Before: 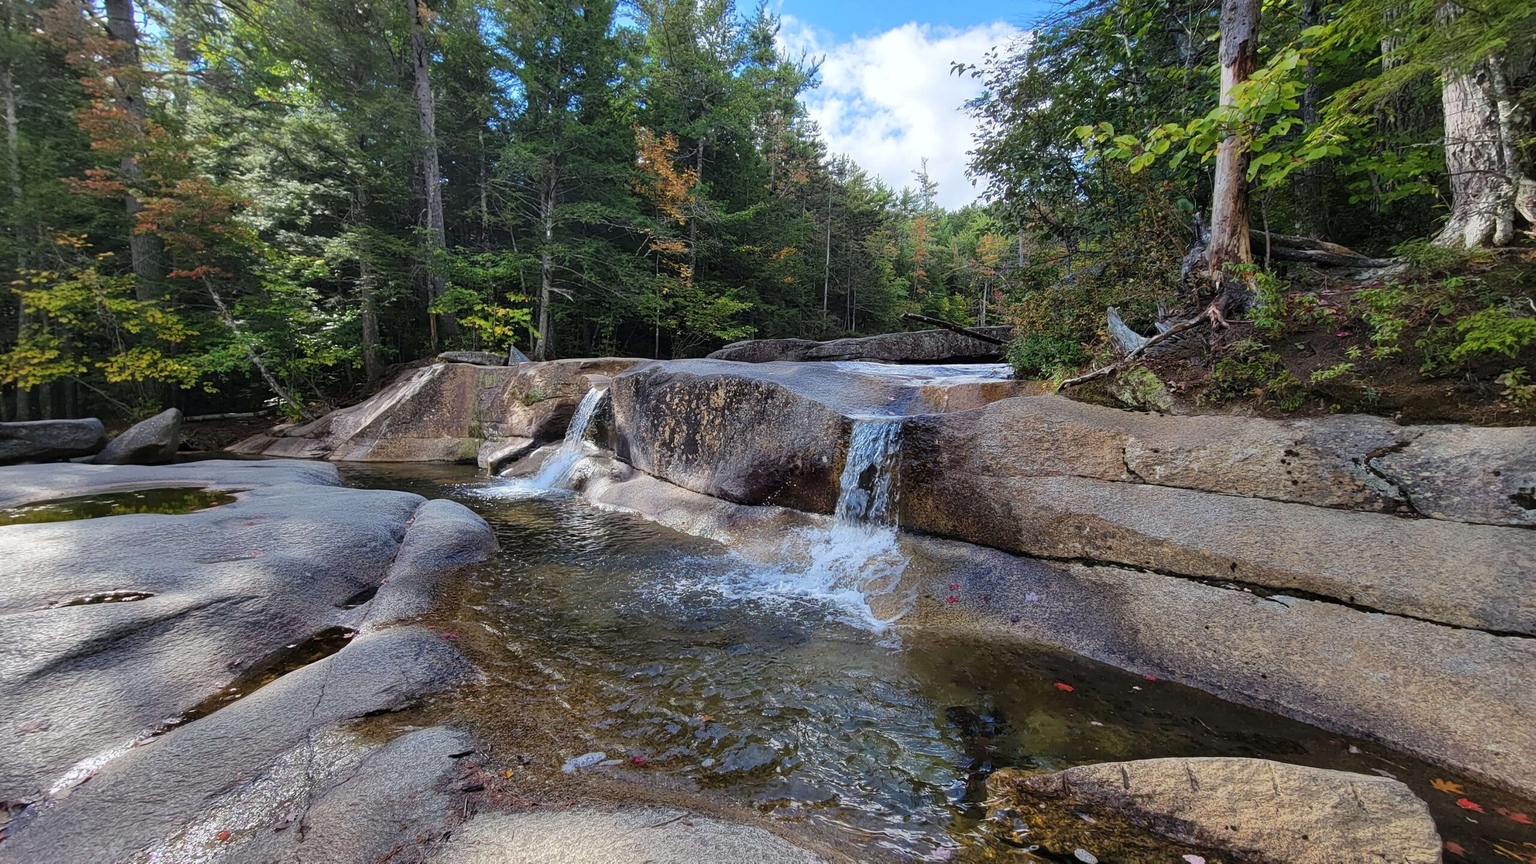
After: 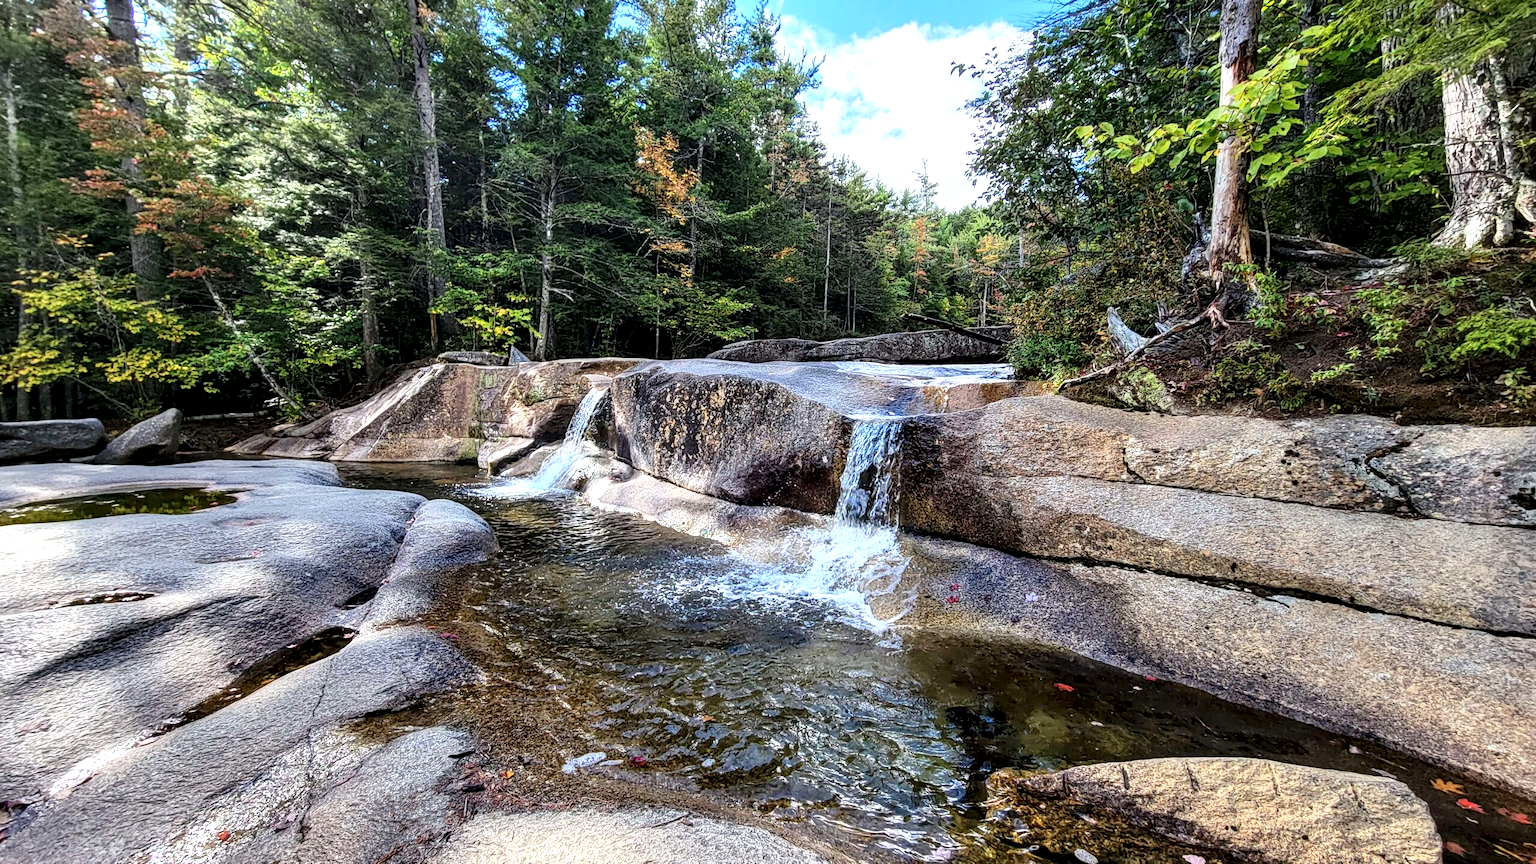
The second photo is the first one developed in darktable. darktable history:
local contrast: highlights 65%, shadows 54%, detail 169%, midtone range 0.514
contrast brightness saturation: contrast 0.2, brightness 0.16, saturation 0.22
